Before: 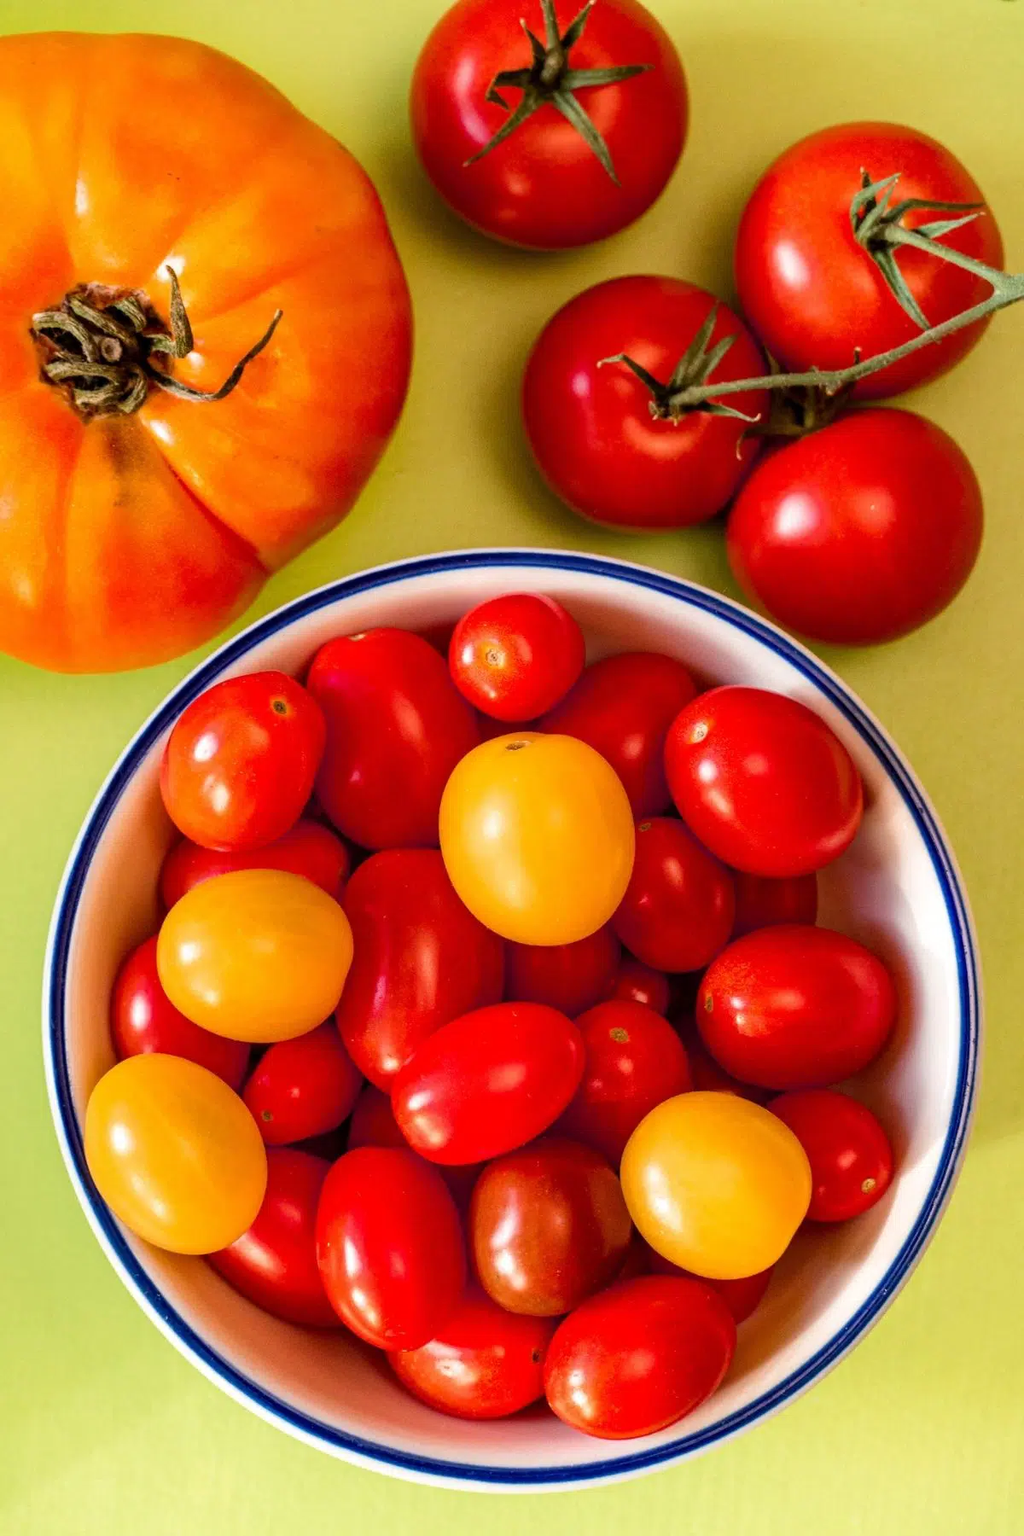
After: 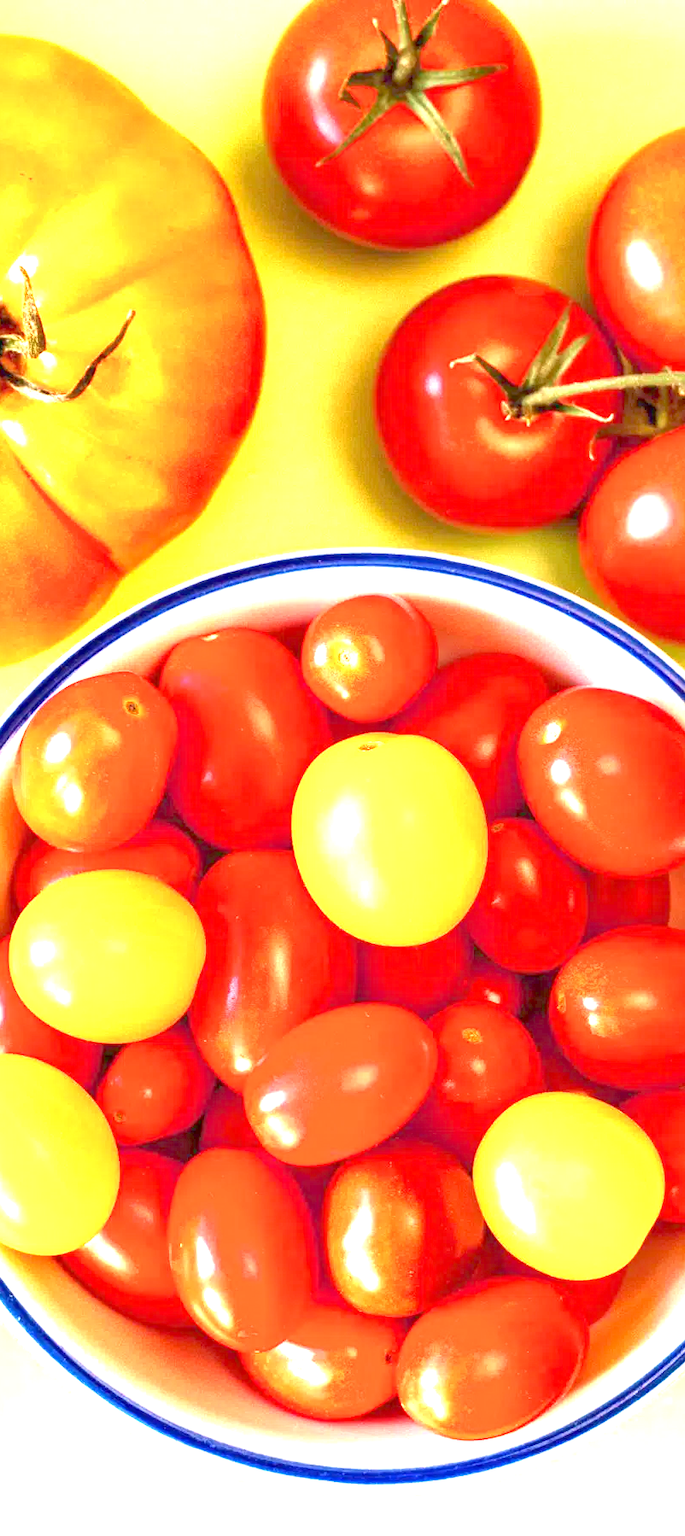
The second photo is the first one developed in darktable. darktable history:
tone equalizer: -8 EV 1.97 EV, -7 EV 1.96 EV, -6 EV 1.97 EV, -5 EV 1.98 EV, -4 EV 1.98 EV, -3 EV 1.49 EV, -2 EV 0.985 EV, -1 EV 0.502 EV
exposure: exposure 2.006 EV, compensate highlight preservation false
crop and rotate: left 14.471%, right 18.598%
velvia: on, module defaults
